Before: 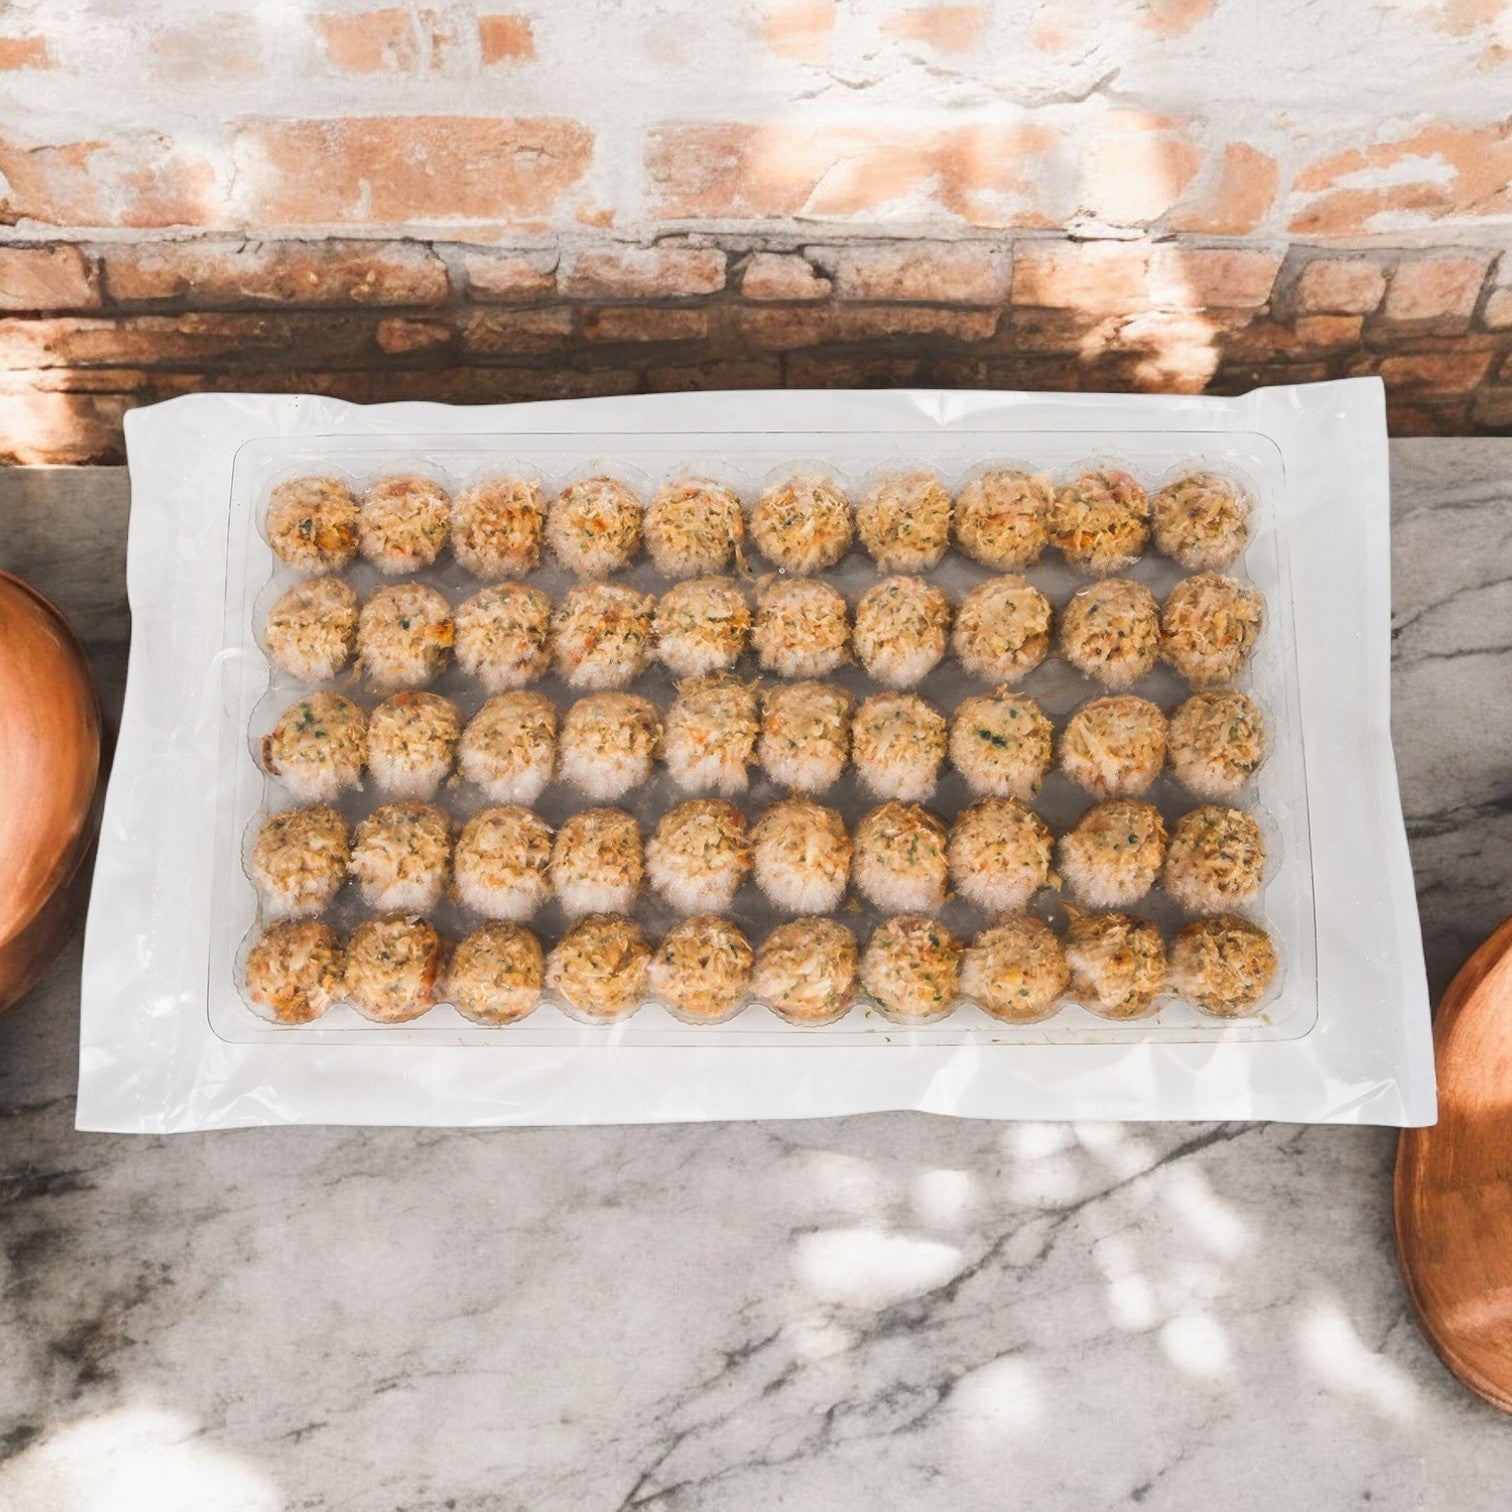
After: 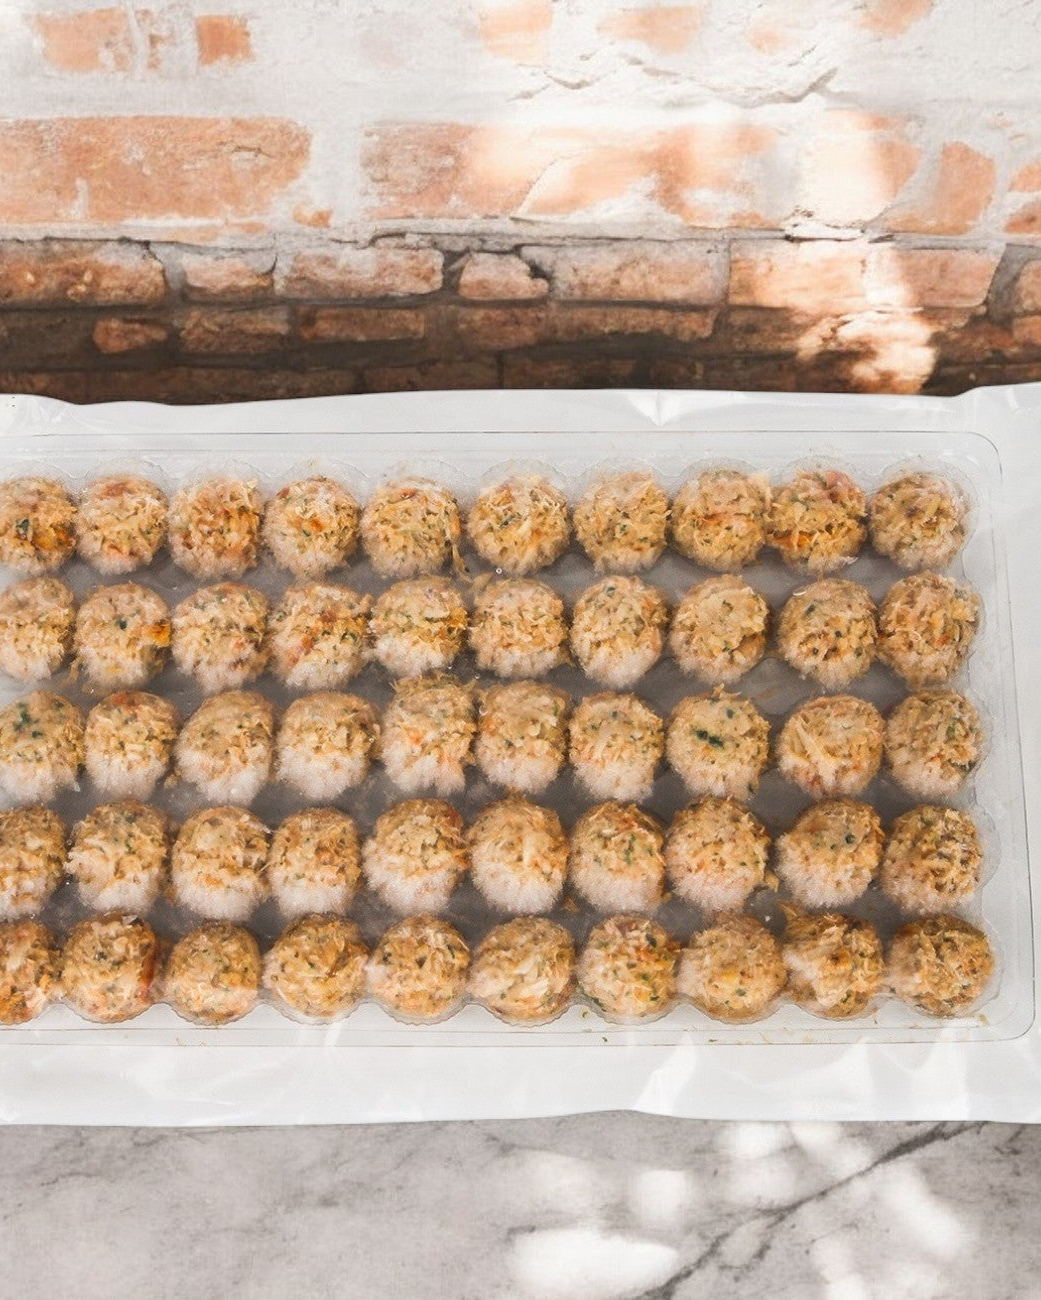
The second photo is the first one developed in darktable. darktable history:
crop: left 18.763%, right 12.339%, bottom 14.012%
